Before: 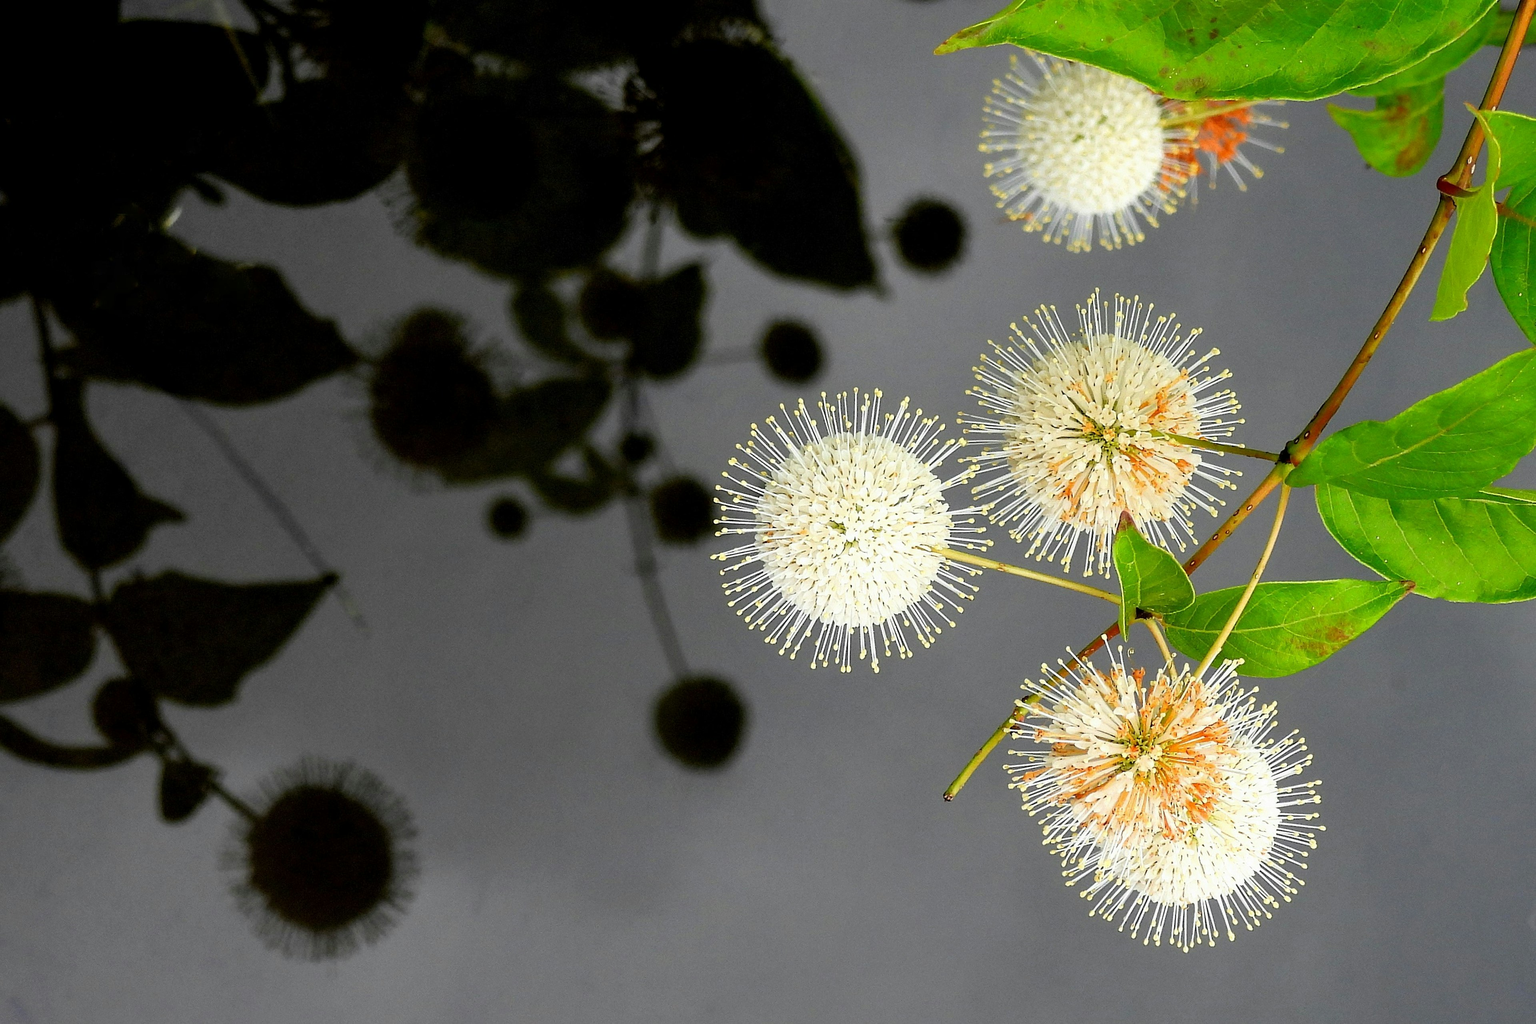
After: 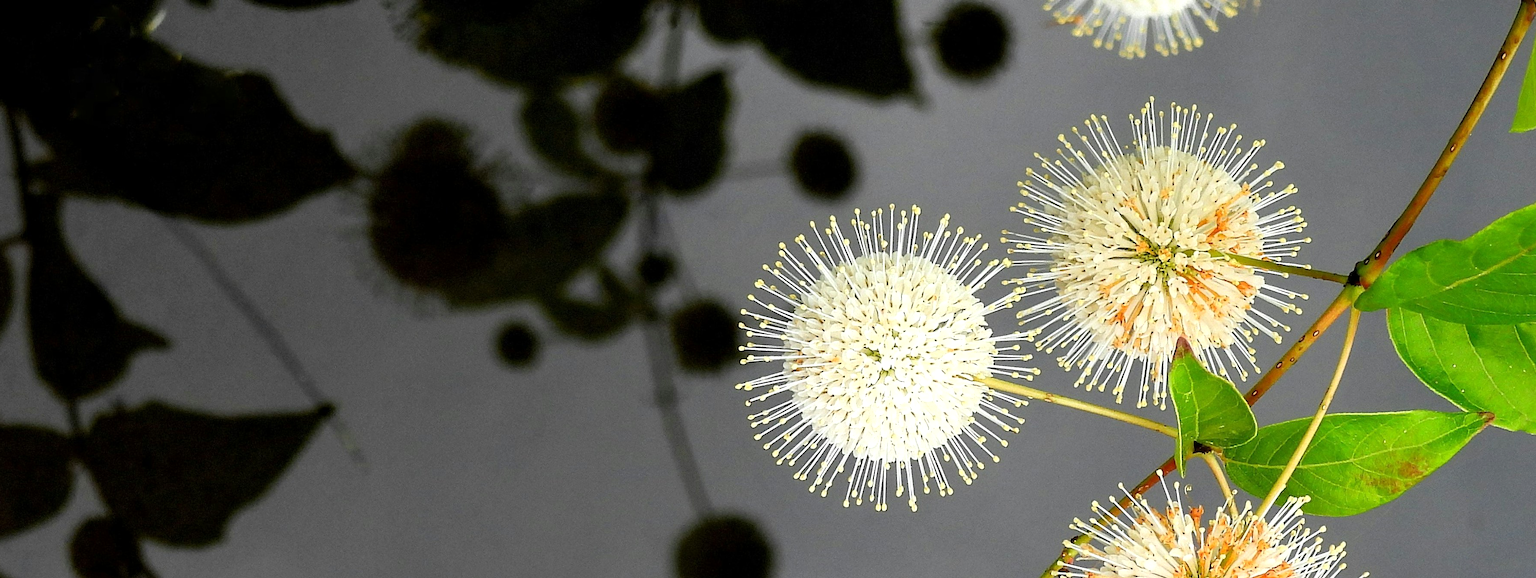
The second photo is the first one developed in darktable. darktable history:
exposure: exposure 0.166 EV, compensate highlight preservation false
crop: left 1.84%, top 19.414%, right 5.301%, bottom 28.096%
